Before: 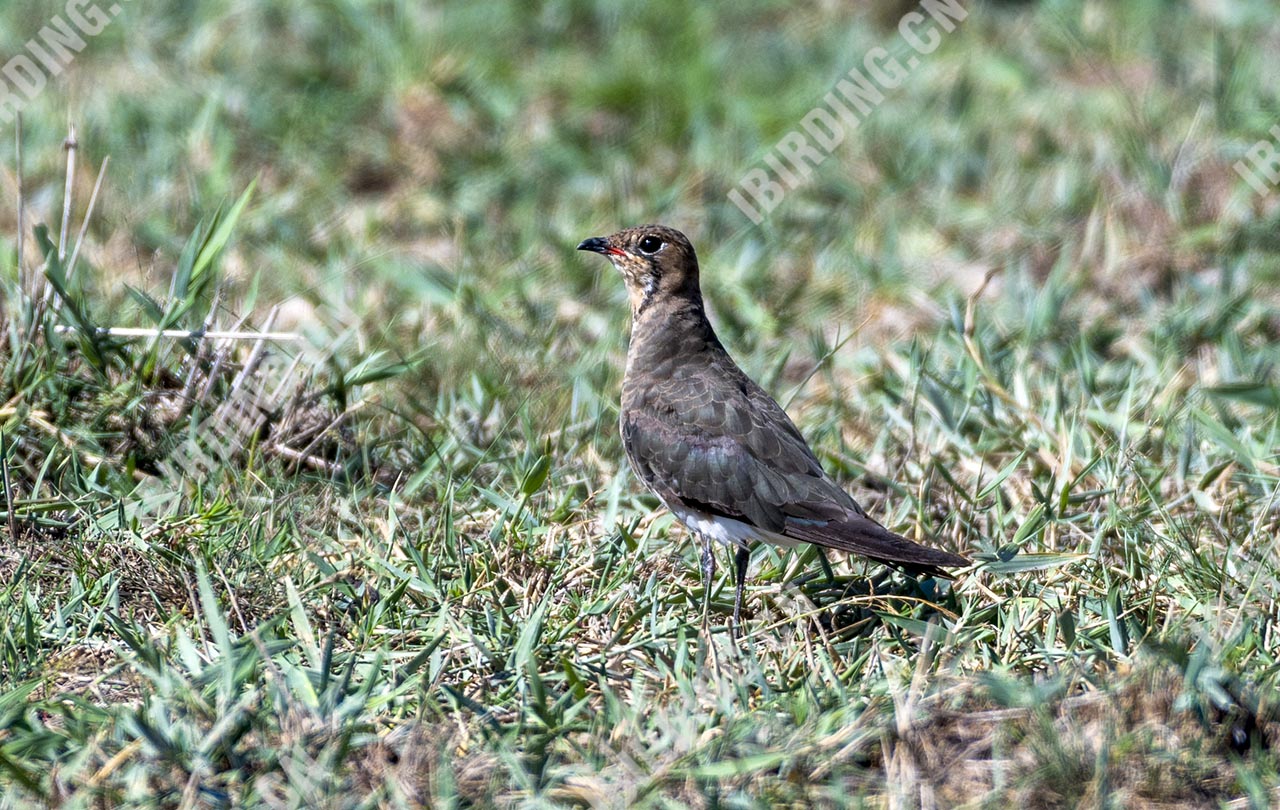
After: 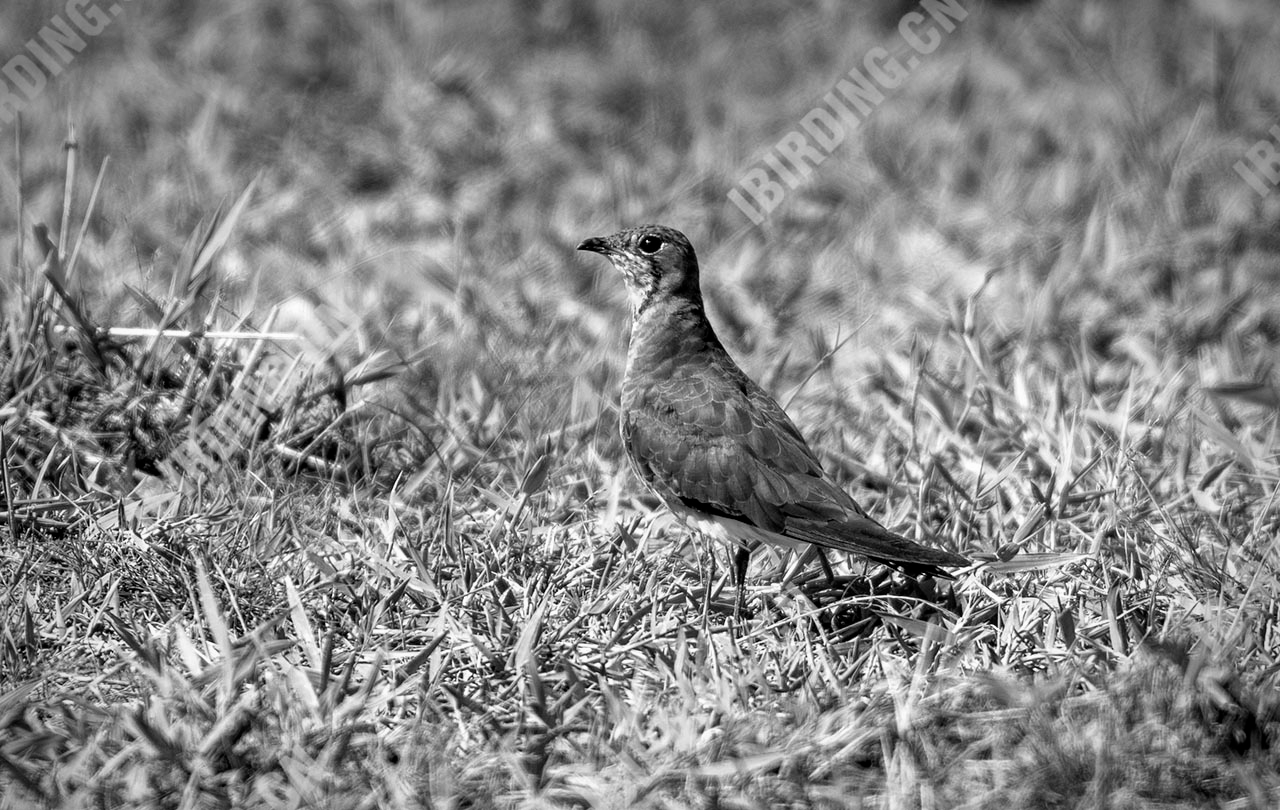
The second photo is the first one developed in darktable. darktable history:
vignetting: center (-0.038, 0.153), automatic ratio true
color calibration: output gray [0.714, 0.278, 0, 0], illuminant custom, x 0.371, y 0.382, temperature 4279.32 K, saturation algorithm version 1 (2020)
